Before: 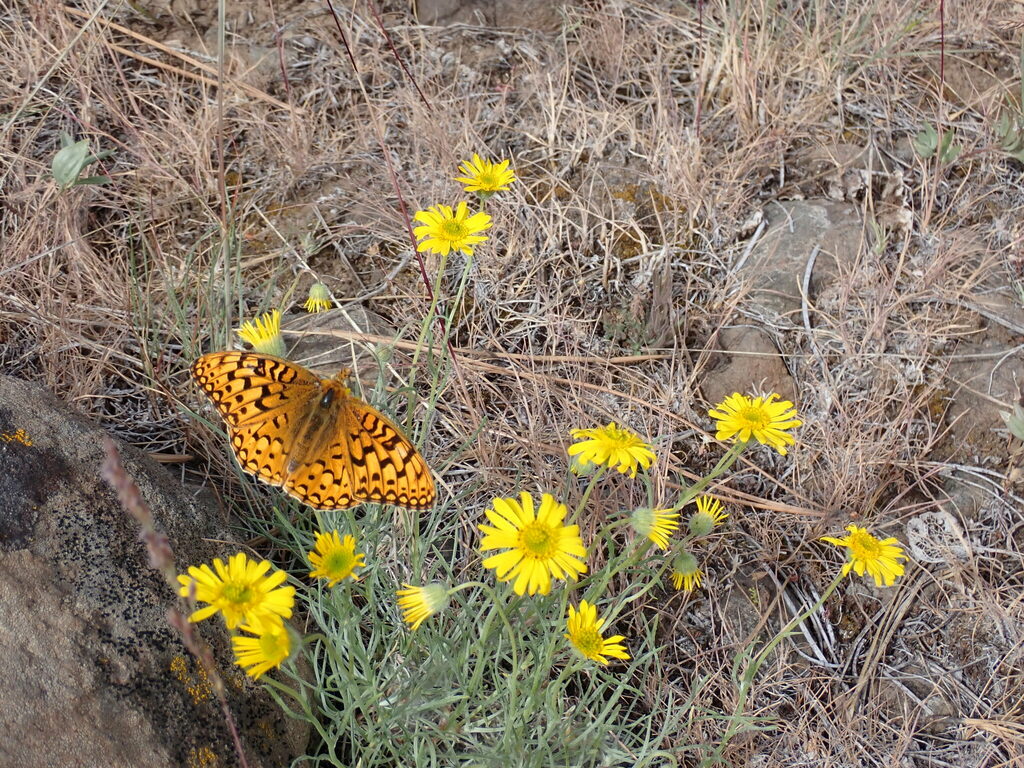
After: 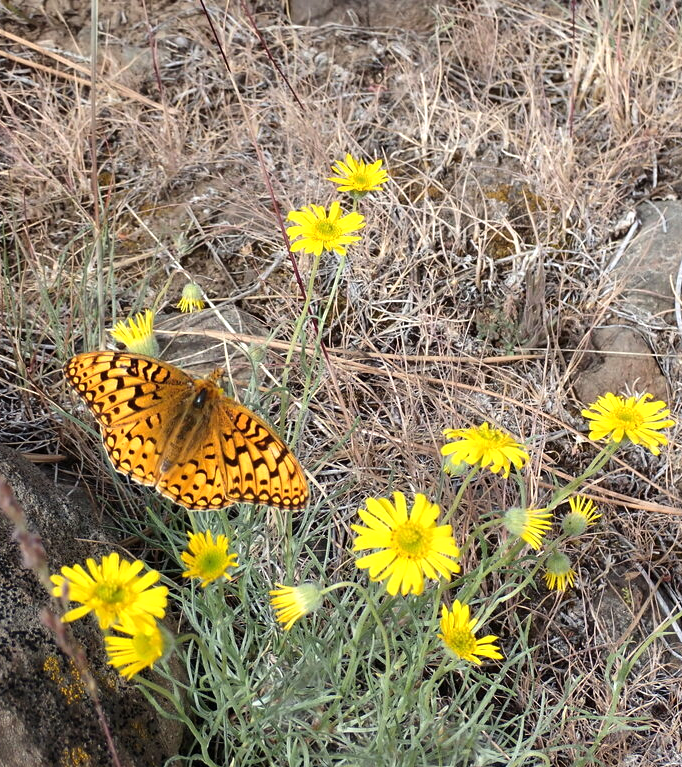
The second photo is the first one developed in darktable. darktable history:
crop and rotate: left 12.468%, right 20.86%
tone equalizer: -8 EV -0.399 EV, -7 EV -0.412 EV, -6 EV -0.344 EV, -5 EV -0.189 EV, -3 EV 0.203 EV, -2 EV 0.327 EV, -1 EV 0.401 EV, +0 EV 0.387 EV, edges refinement/feathering 500, mask exposure compensation -1.57 EV, preserve details no
